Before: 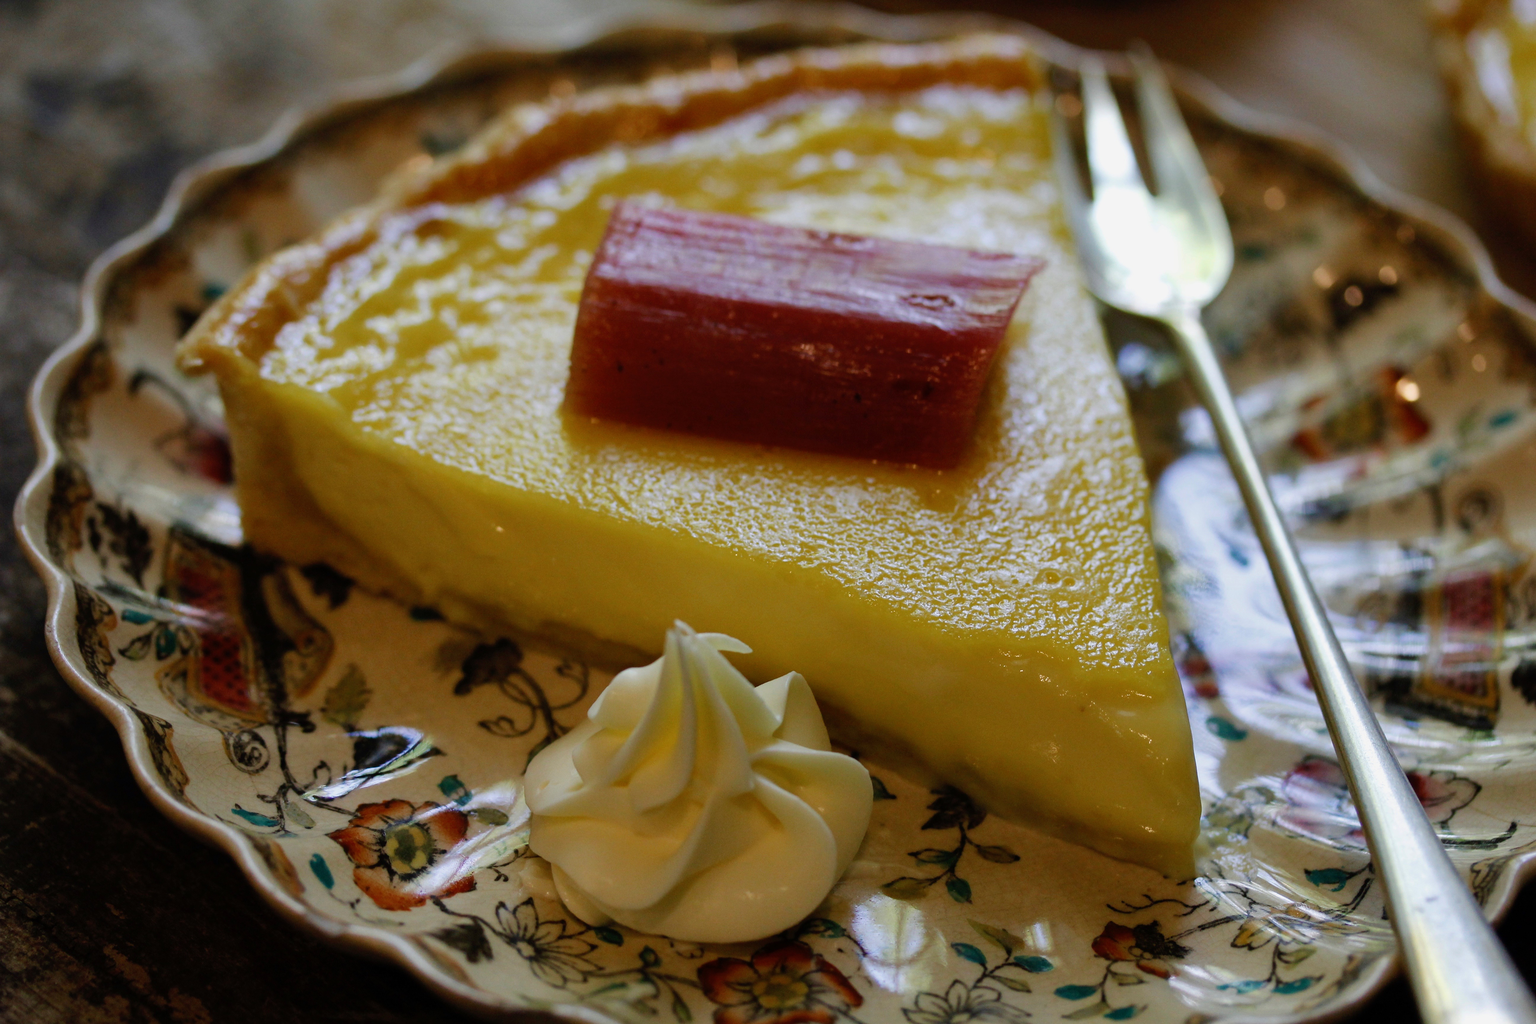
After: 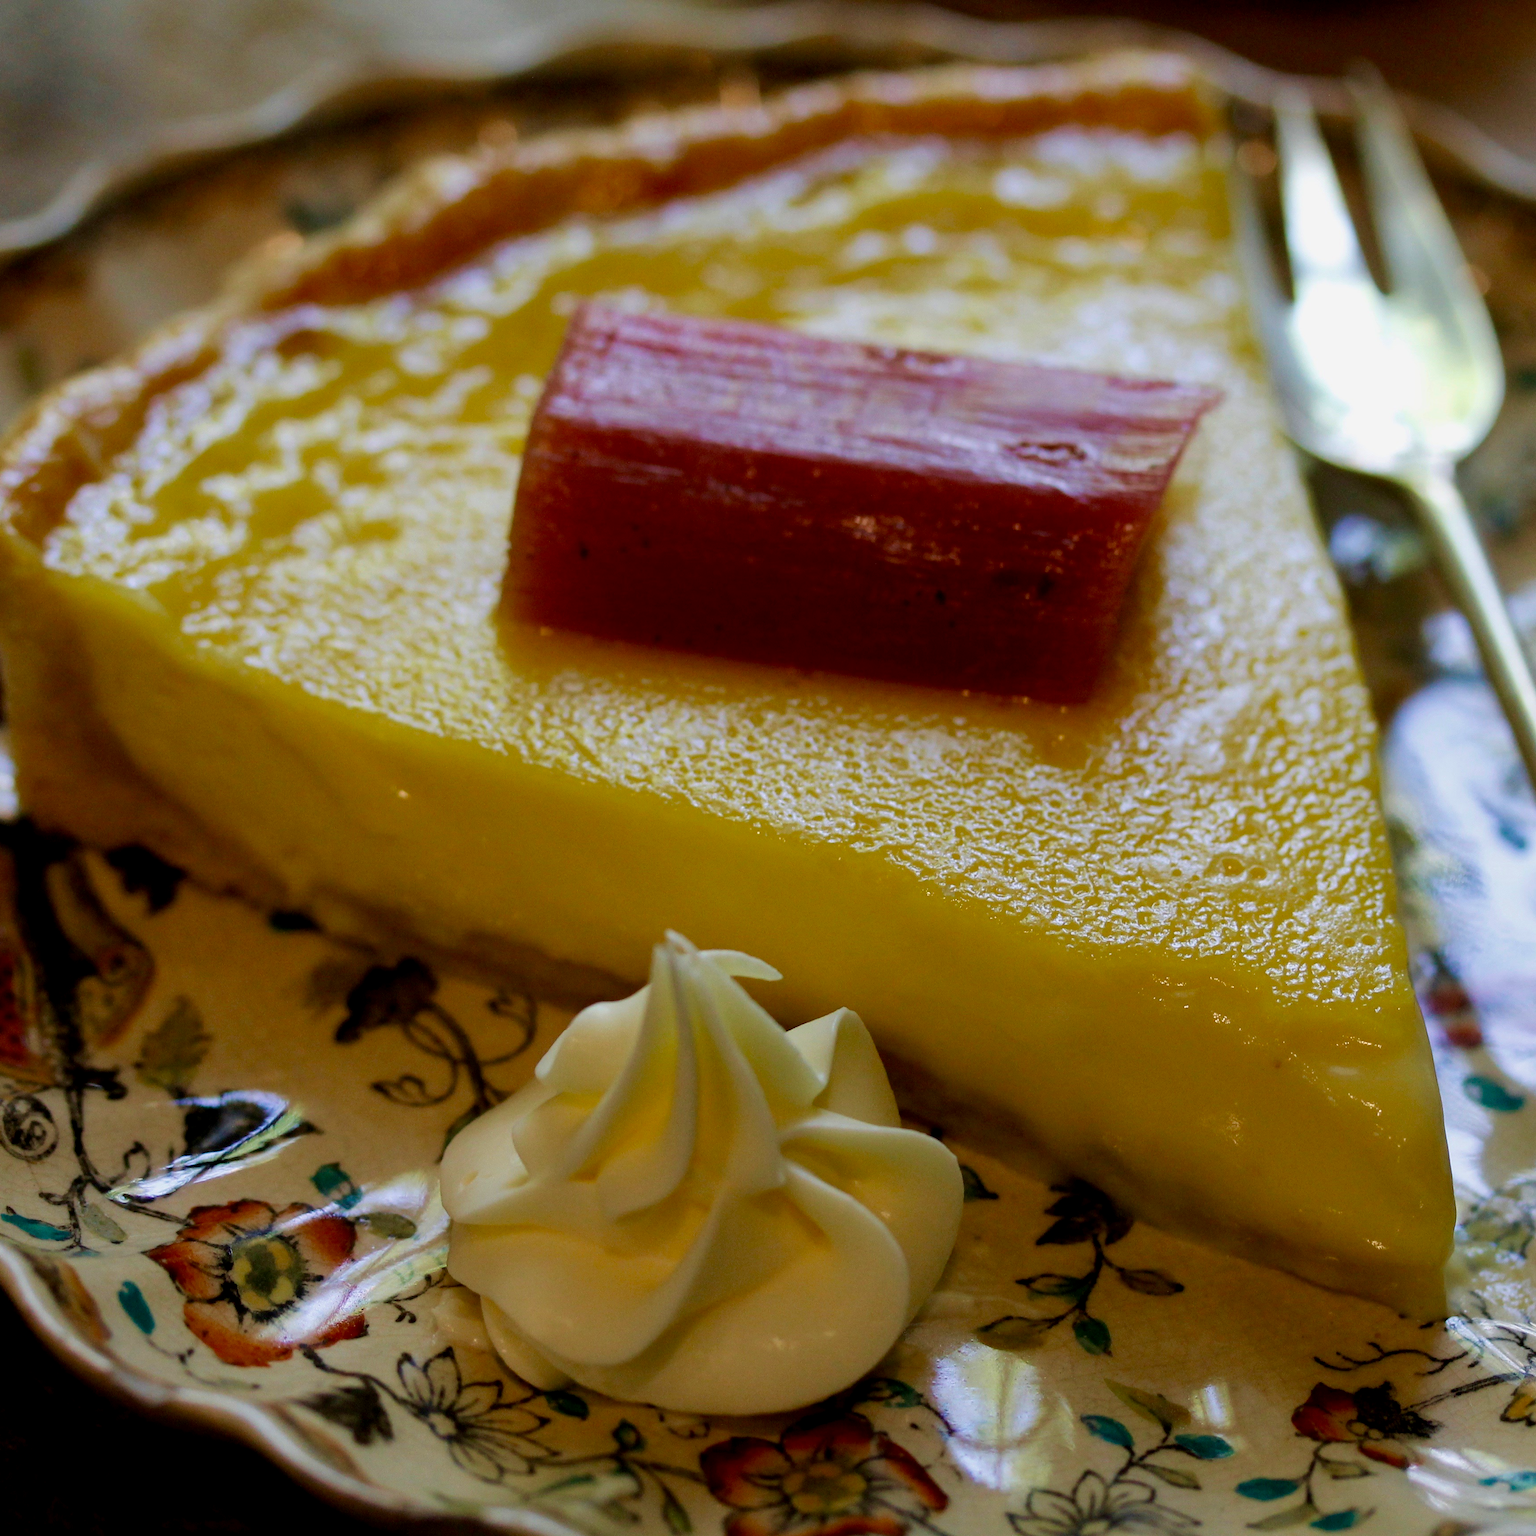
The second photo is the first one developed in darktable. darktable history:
velvia: on, module defaults
crop and rotate: left 15.055%, right 18.278%
